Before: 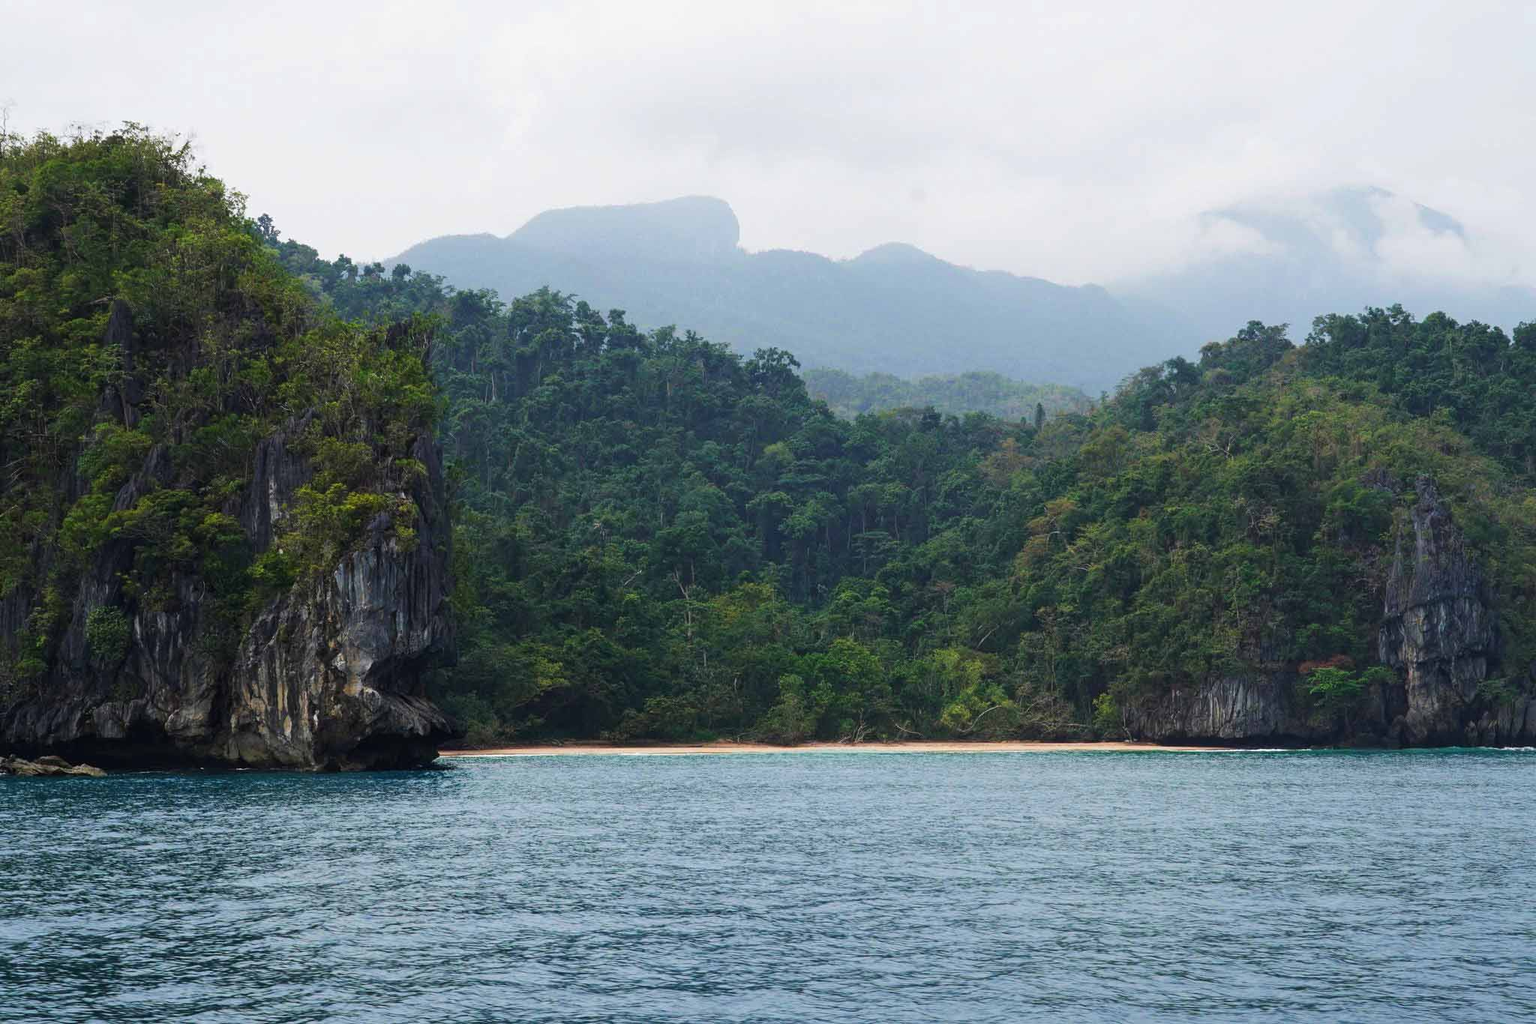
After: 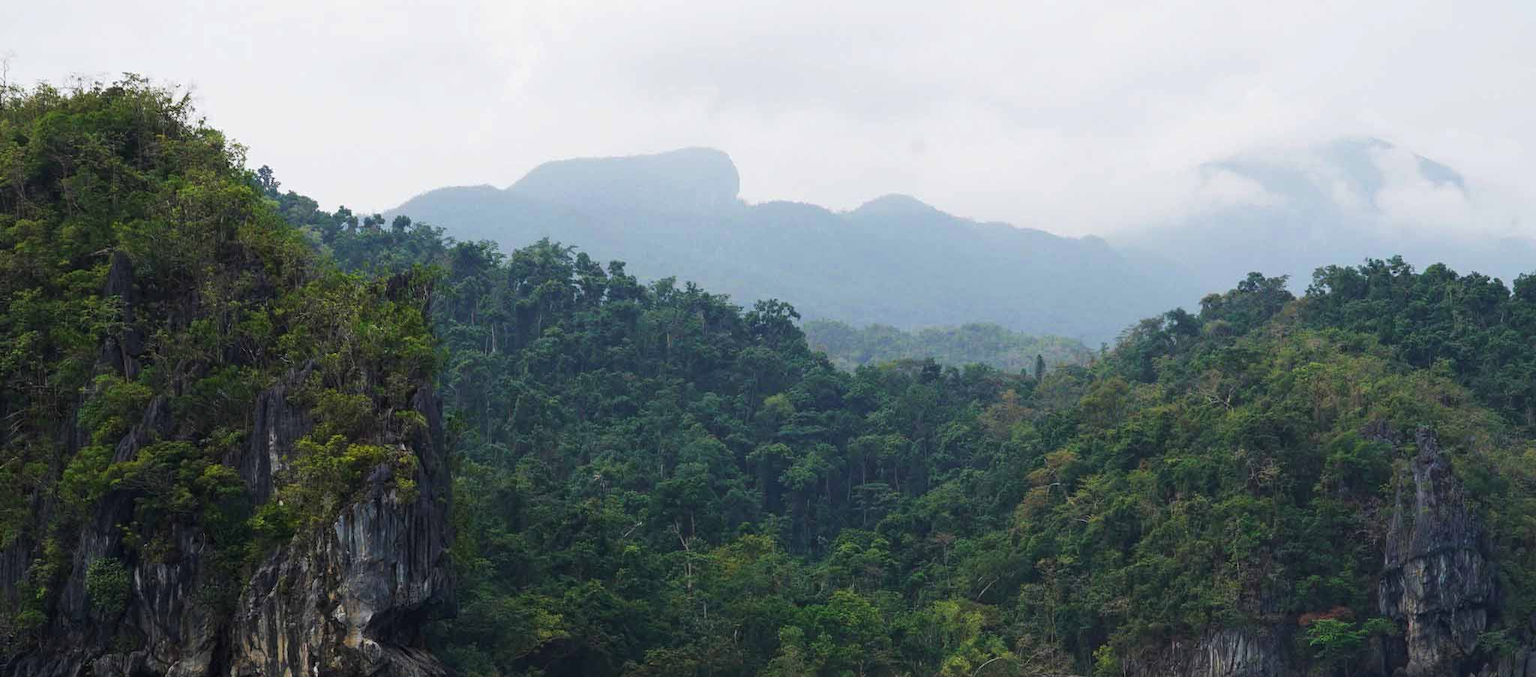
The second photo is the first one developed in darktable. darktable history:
crop and rotate: top 4.763%, bottom 29.06%
contrast brightness saturation: saturation -0.045
